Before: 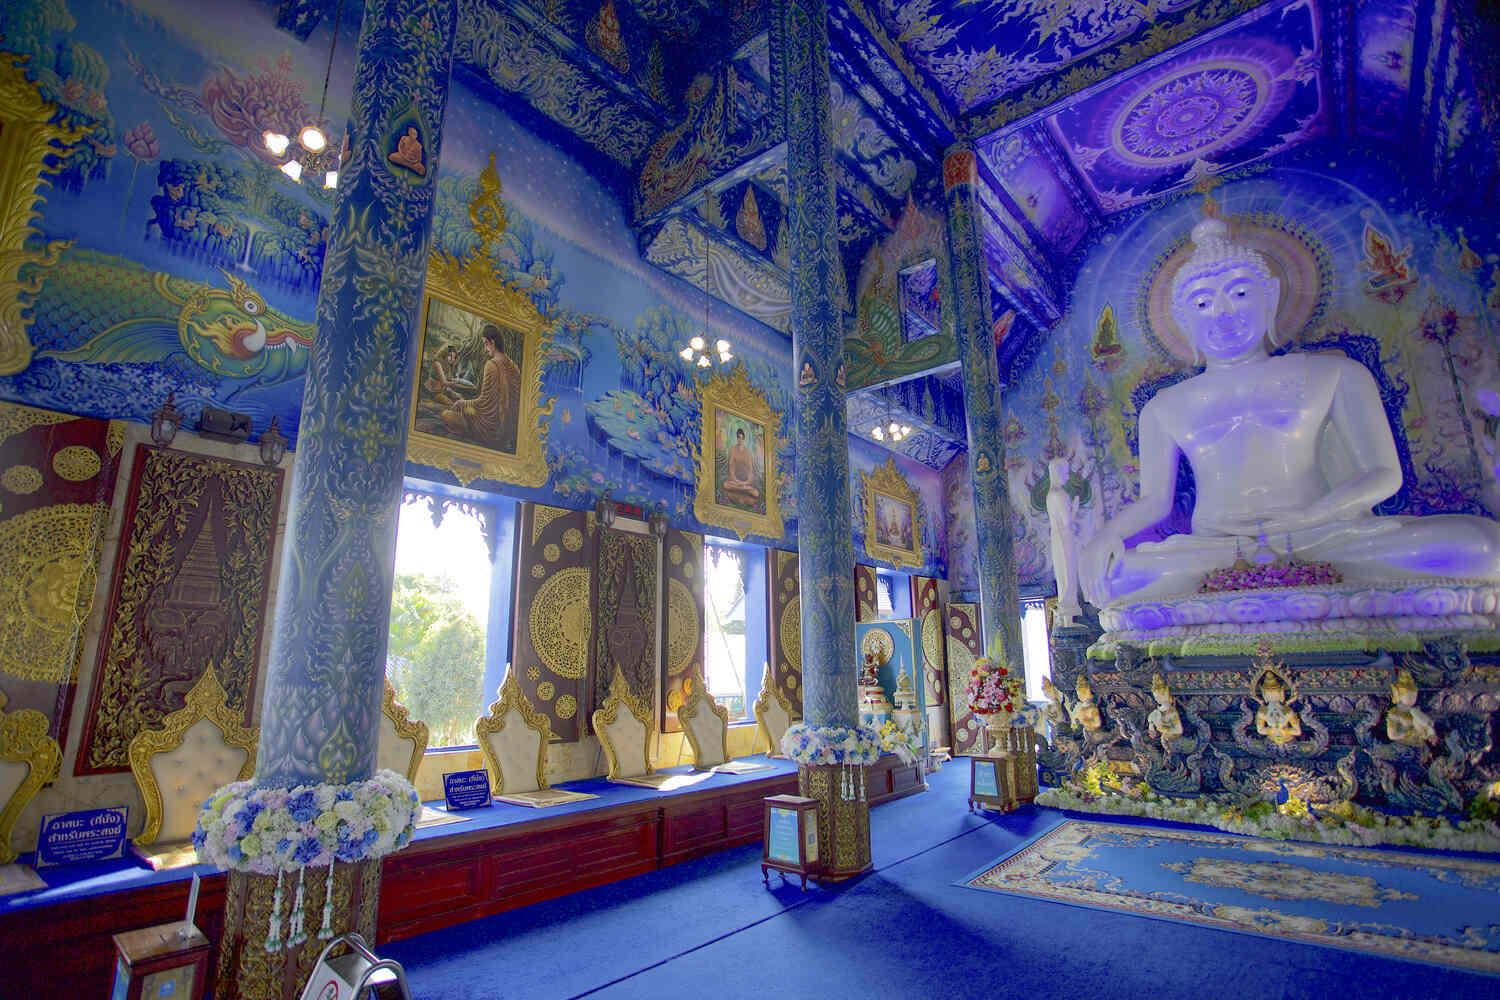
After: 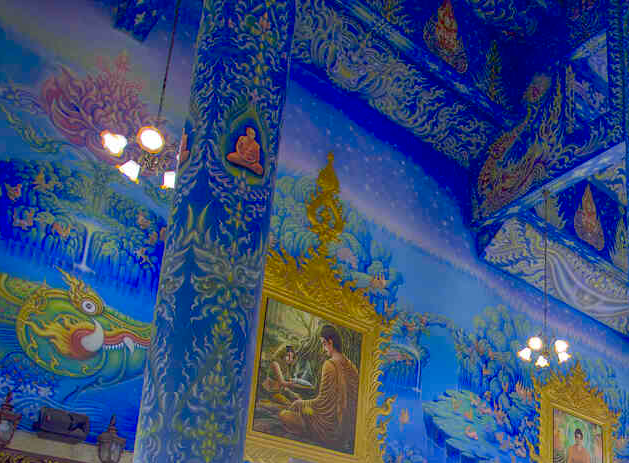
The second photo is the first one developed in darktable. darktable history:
crop and rotate: left 10.817%, top 0.062%, right 47.194%, bottom 53.626%
contrast brightness saturation: saturation 0.5
